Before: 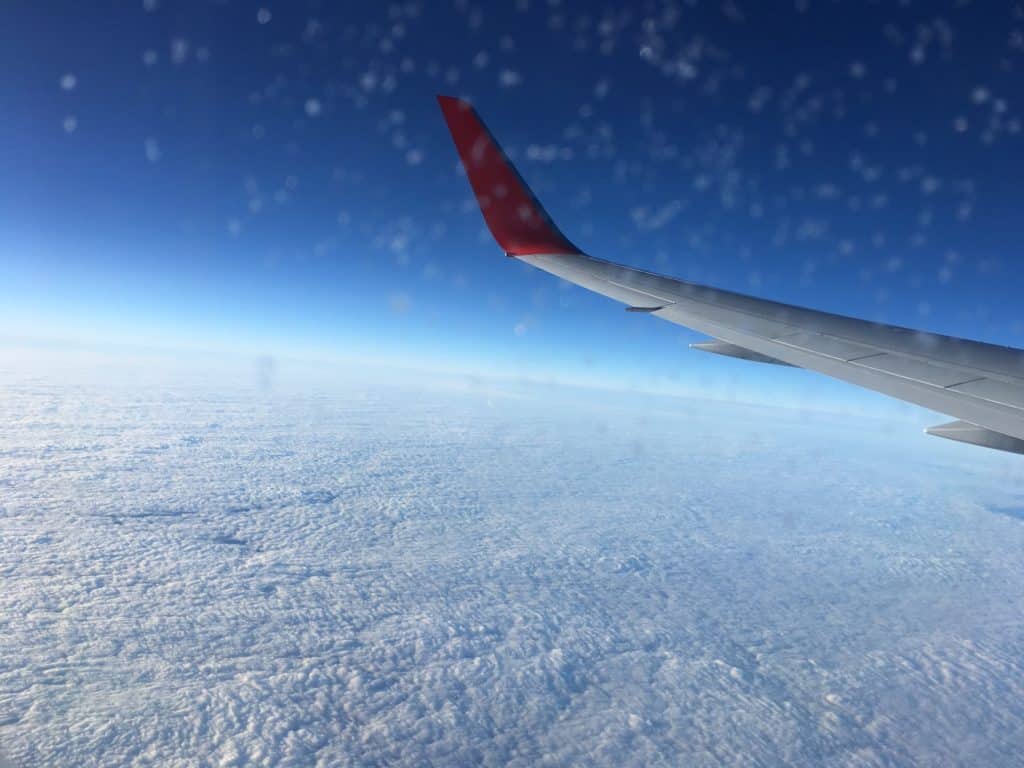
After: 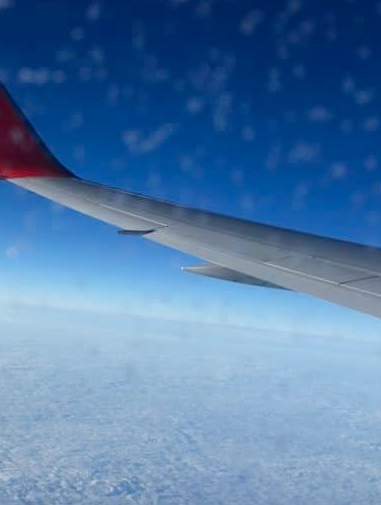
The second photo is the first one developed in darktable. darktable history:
crop and rotate: left 49.645%, top 10.144%, right 13.122%, bottom 23.973%
color balance rgb: perceptual saturation grading › global saturation 15.451%, perceptual saturation grading › highlights -19.593%, perceptual saturation grading › shadows 20.062%
exposure: exposure -0.158 EV, compensate exposure bias true, compensate highlight preservation false
